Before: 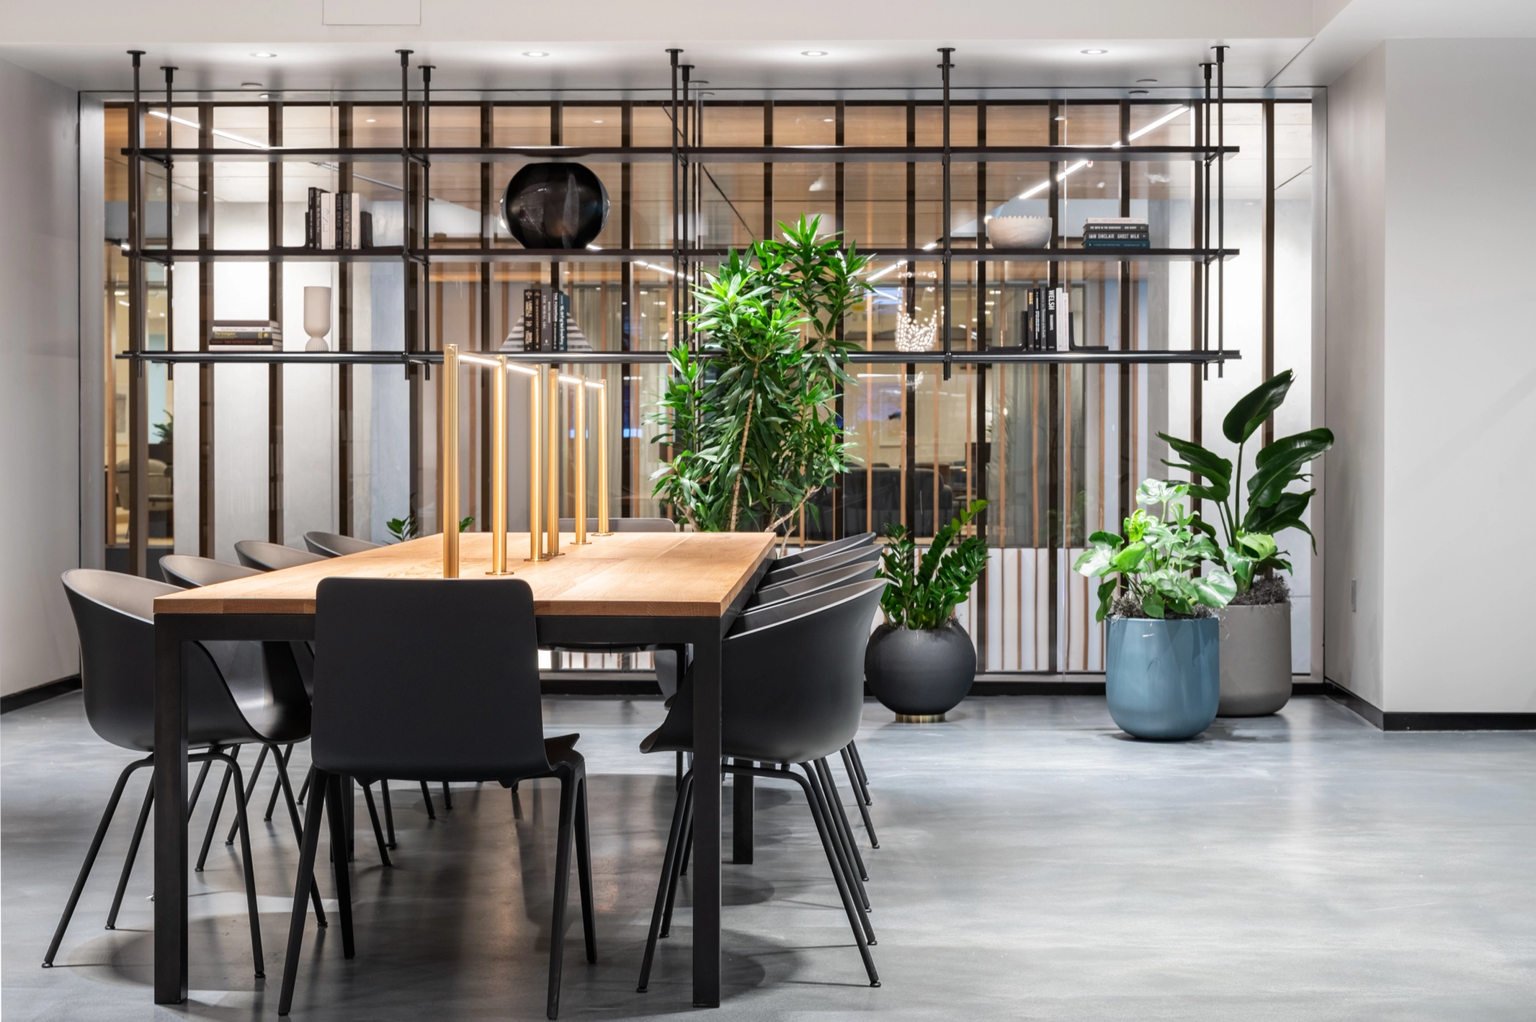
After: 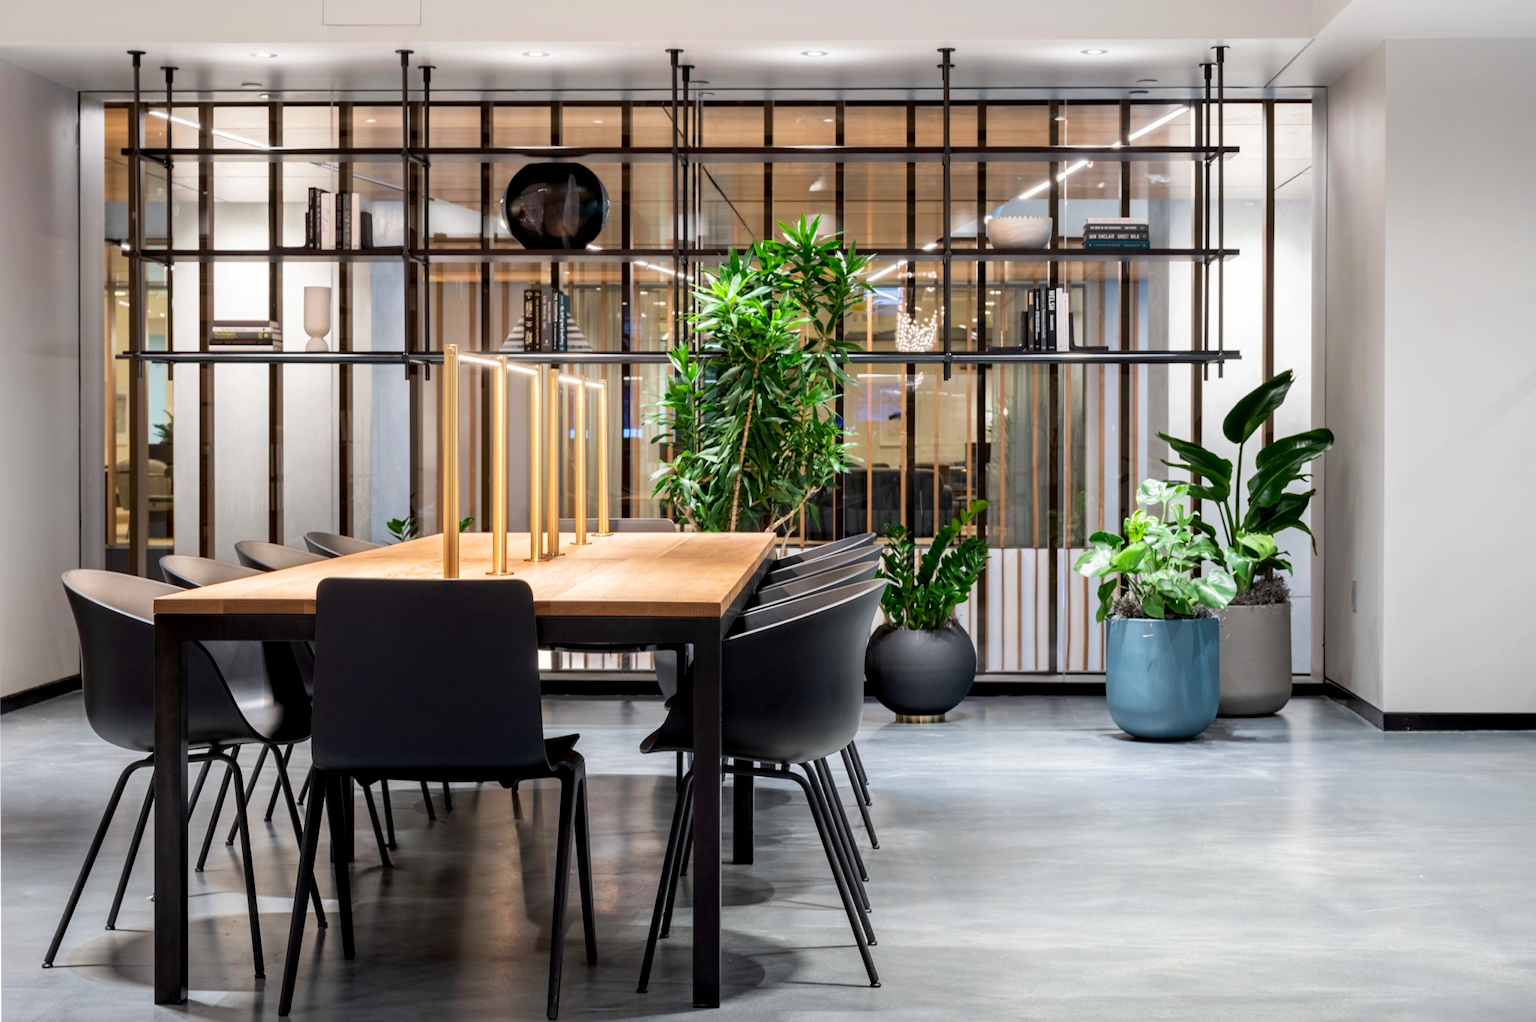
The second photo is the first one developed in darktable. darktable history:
velvia: on, module defaults
exposure: black level correction 0.007, compensate highlight preservation false
